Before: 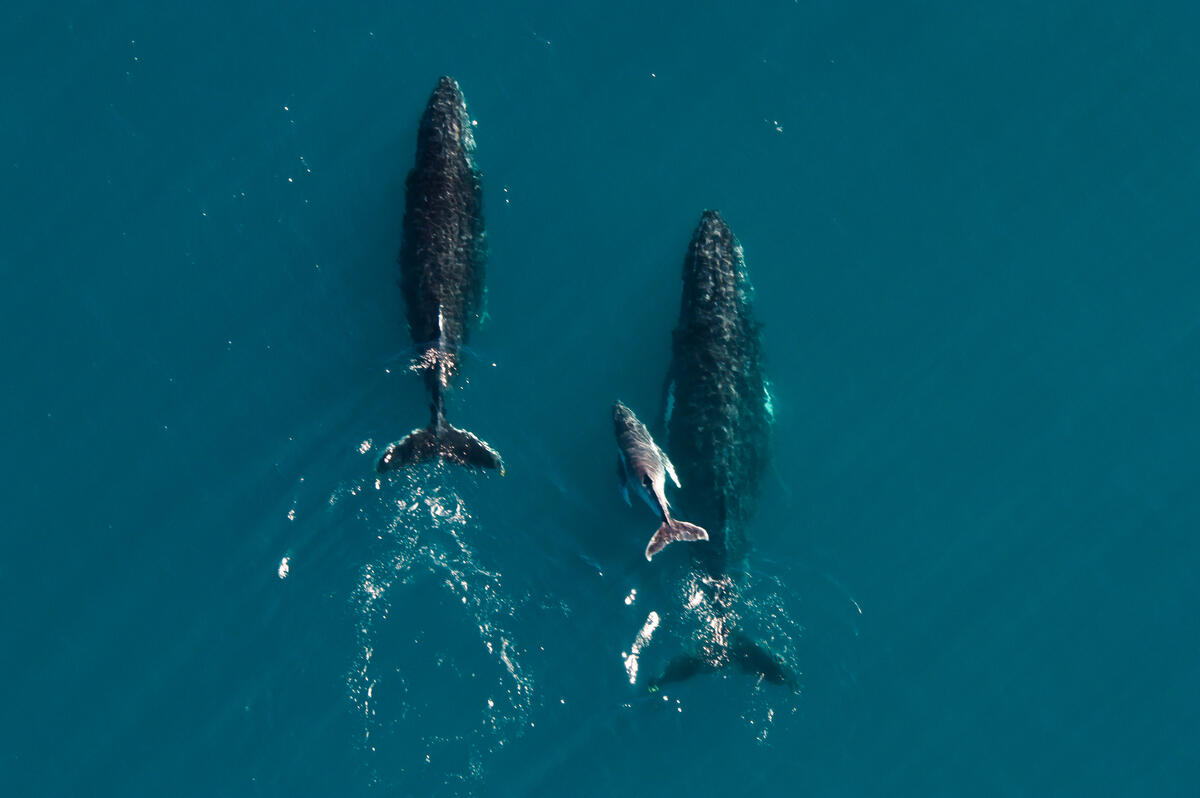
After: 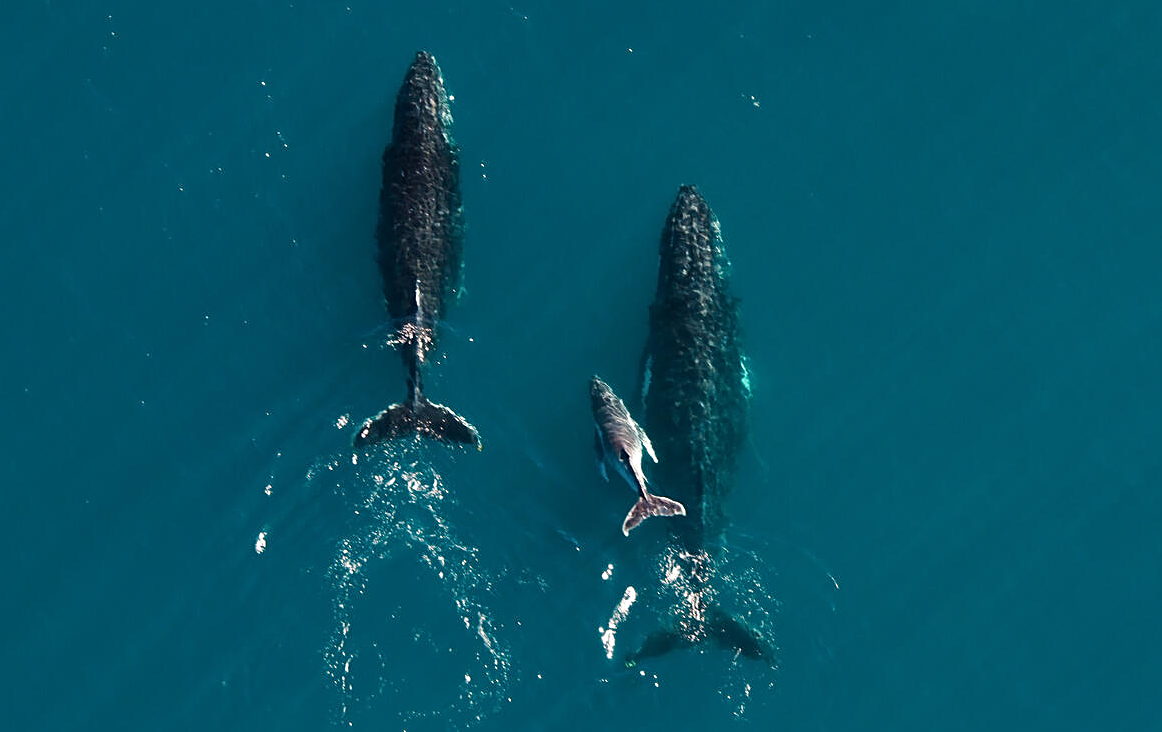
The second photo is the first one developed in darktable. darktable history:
crop: left 1.964%, top 3.251%, right 1.122%, bottom 4.933%
sharpen: on, module defaults
rotate and perspective: crop left 0, crop top 0
